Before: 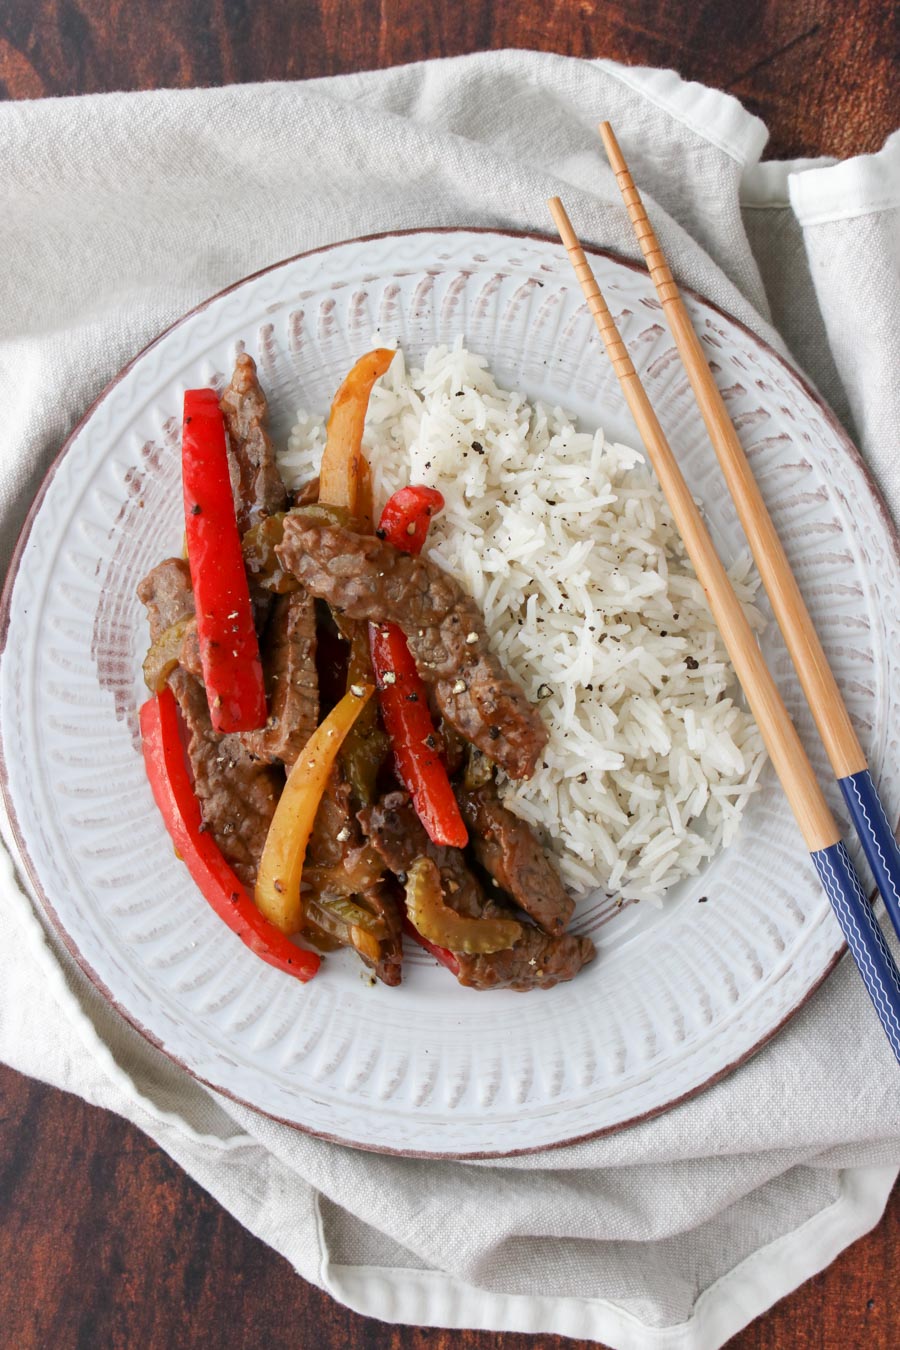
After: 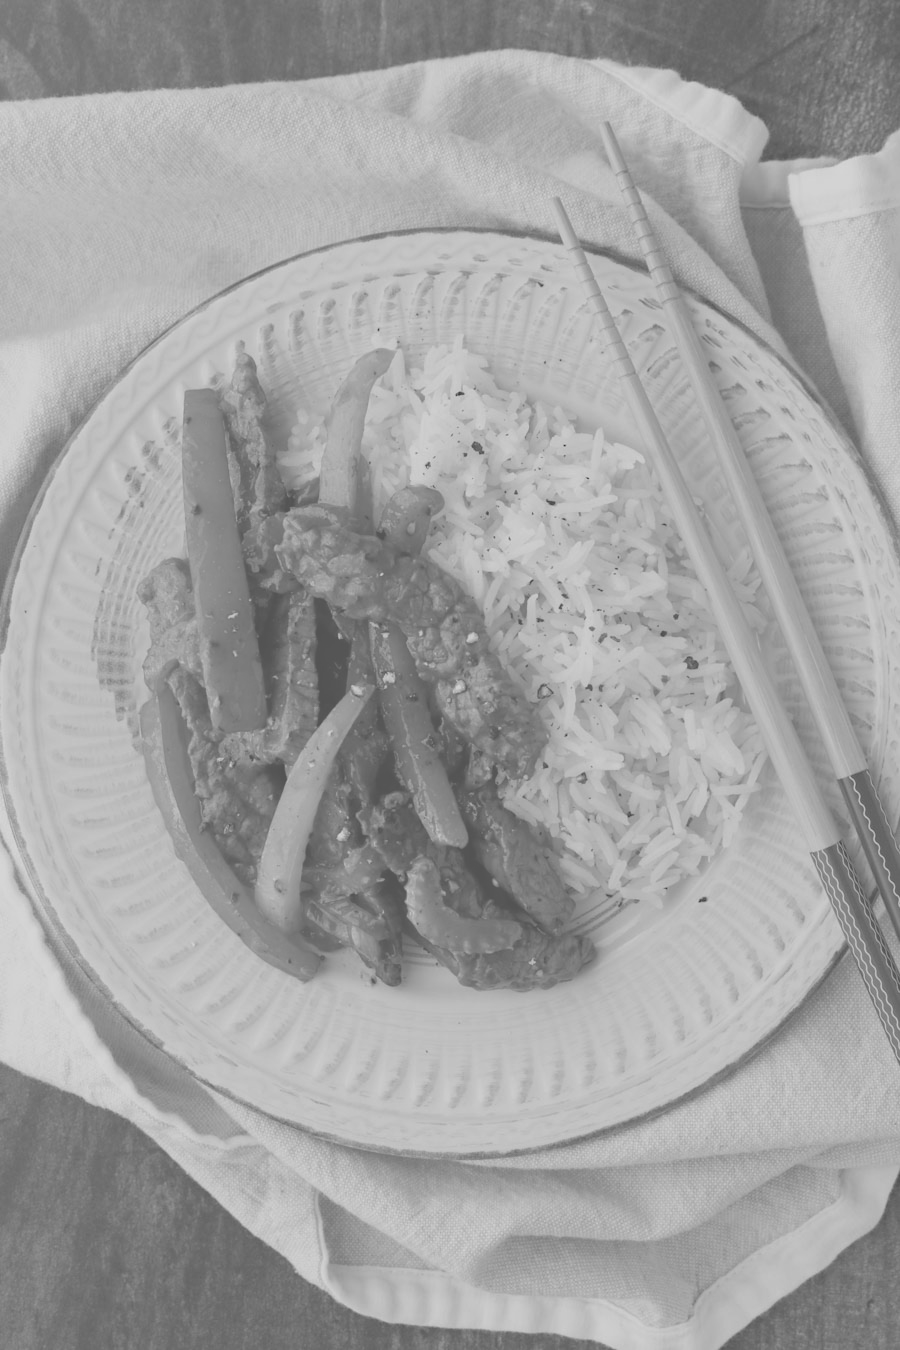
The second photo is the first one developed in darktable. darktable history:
monochrome: on, module defaults
colorize: hue 147.6°, saturation 65%, lightness 21.64%
white balance: red 1.009, blue 0.985
haze removal: compatibility mode true, adaptive false
